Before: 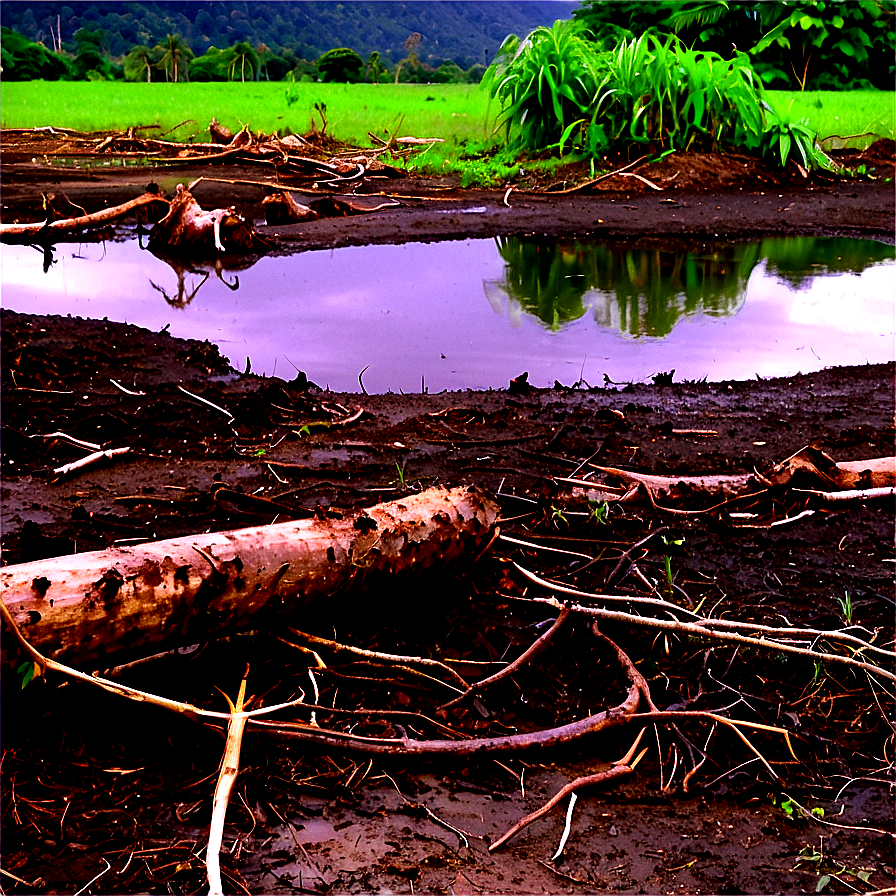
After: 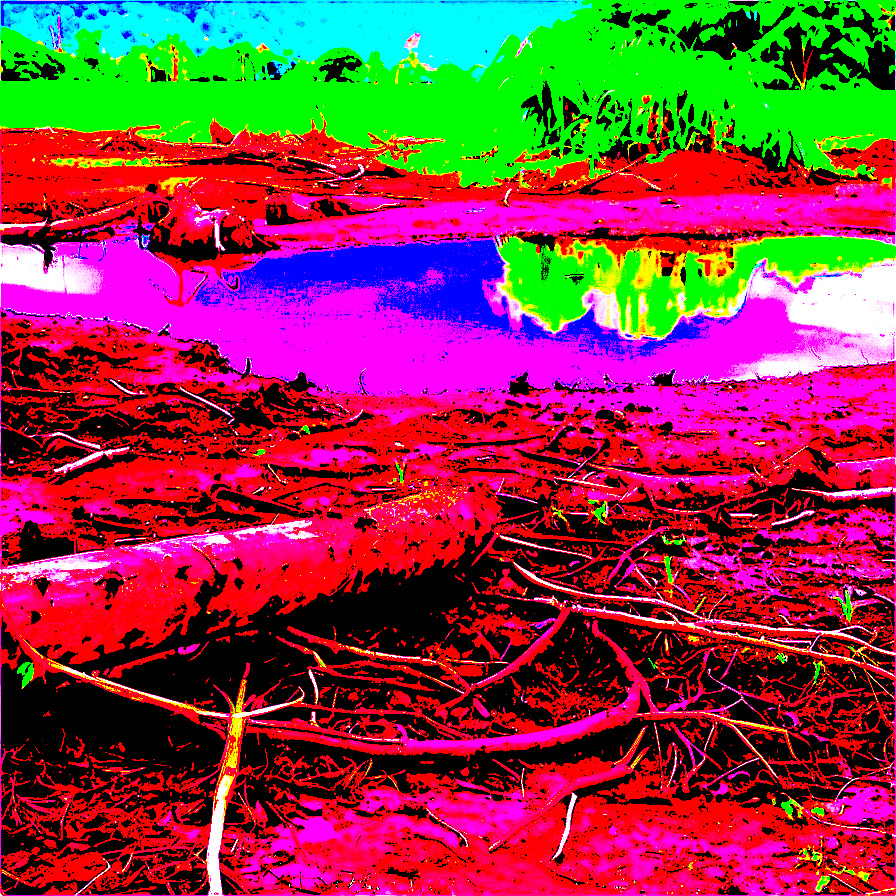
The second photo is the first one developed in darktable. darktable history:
exposure: exposure 8 EV, compensate highlight preservation false
contrast brightness saturation: contrast 0.83, brightness 0.59, saturation 0.59
